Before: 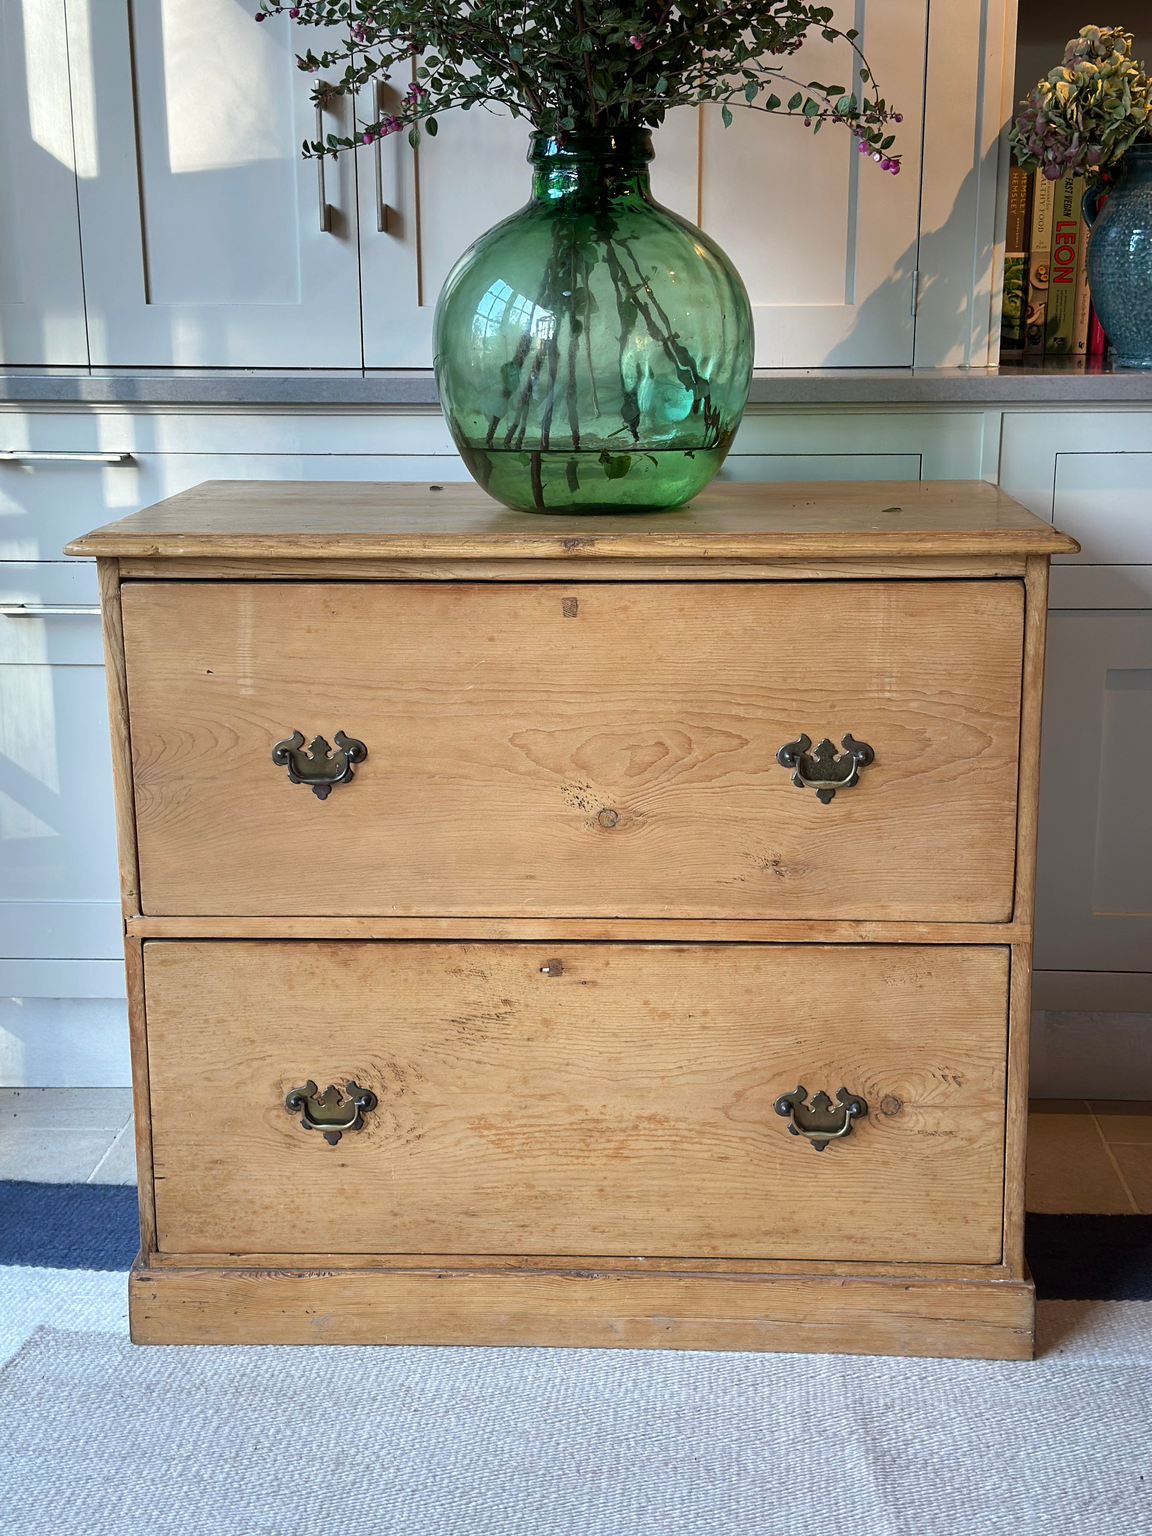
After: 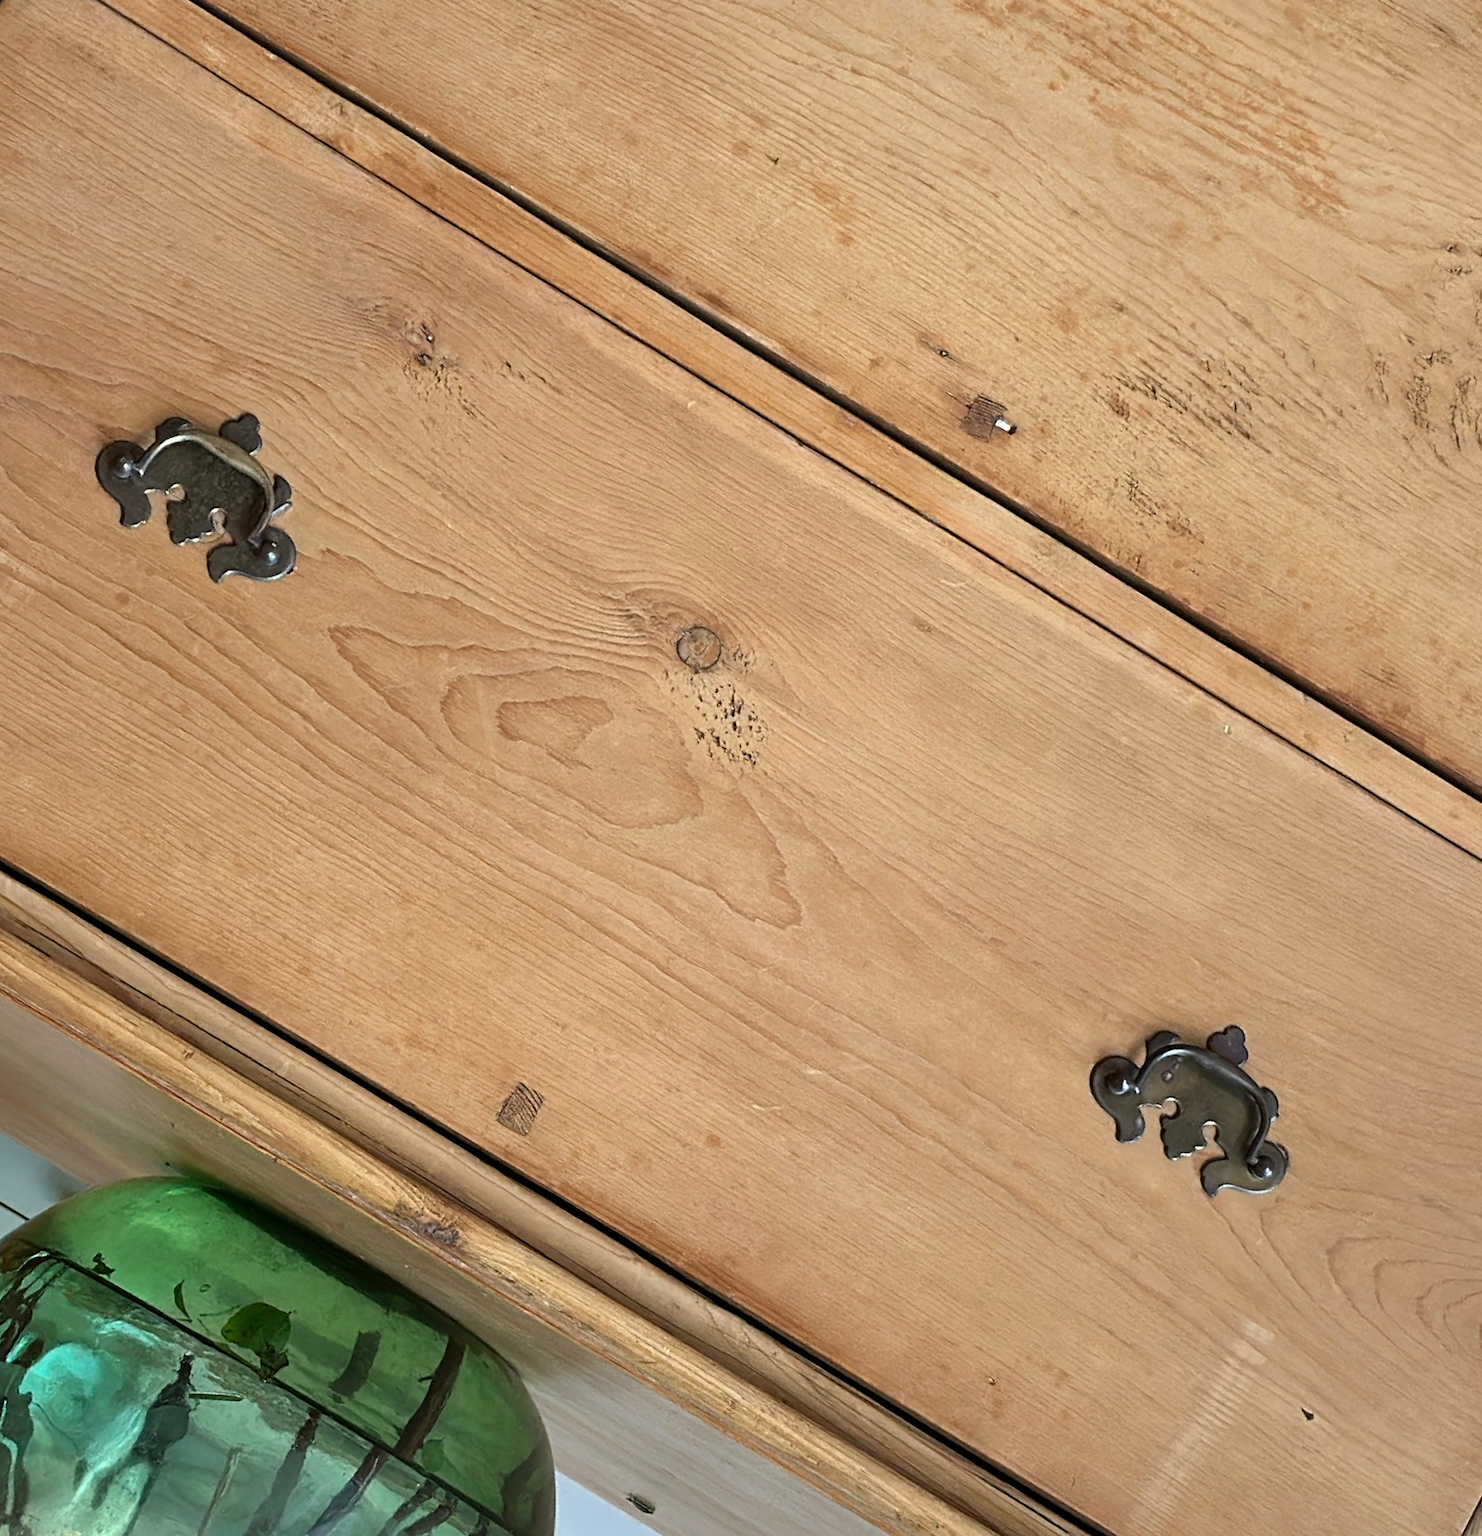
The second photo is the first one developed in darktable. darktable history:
crop and rotate: angle 148.63°, left 9.143%, top 15.669%, right 4.411%, bottom 17.155%
